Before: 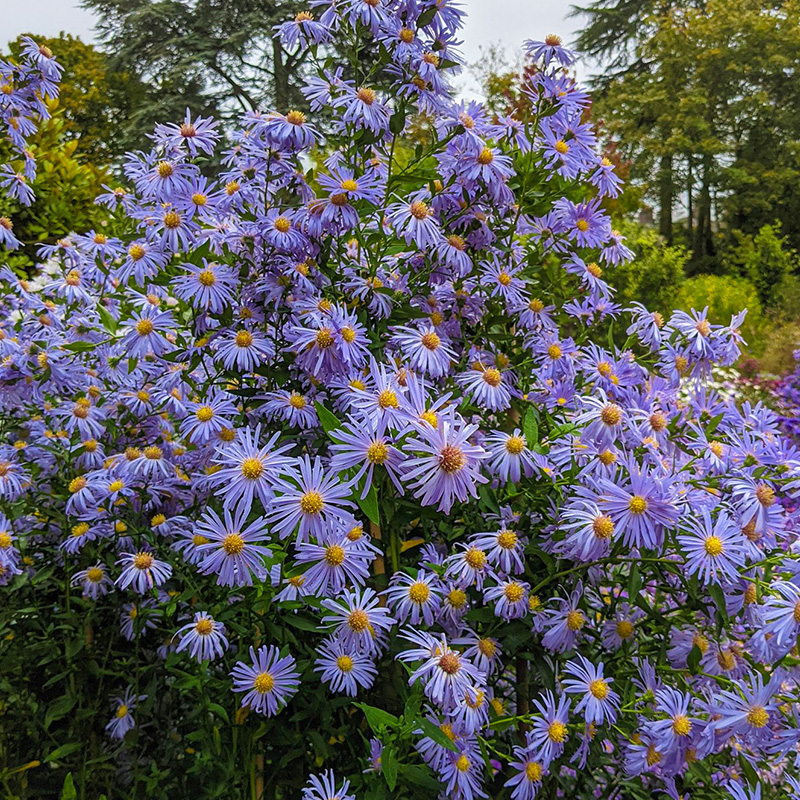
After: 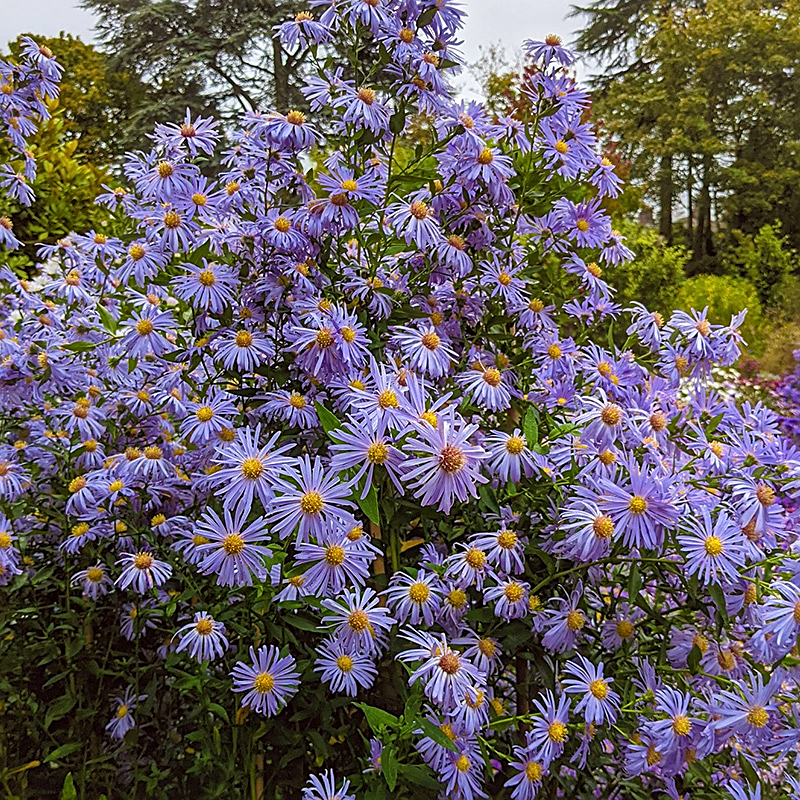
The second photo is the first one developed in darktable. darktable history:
sharpen: on, module defaults
color balance: mode lift, gamma, gain (sRGB), lift [1, 1.049, 1, 1]
